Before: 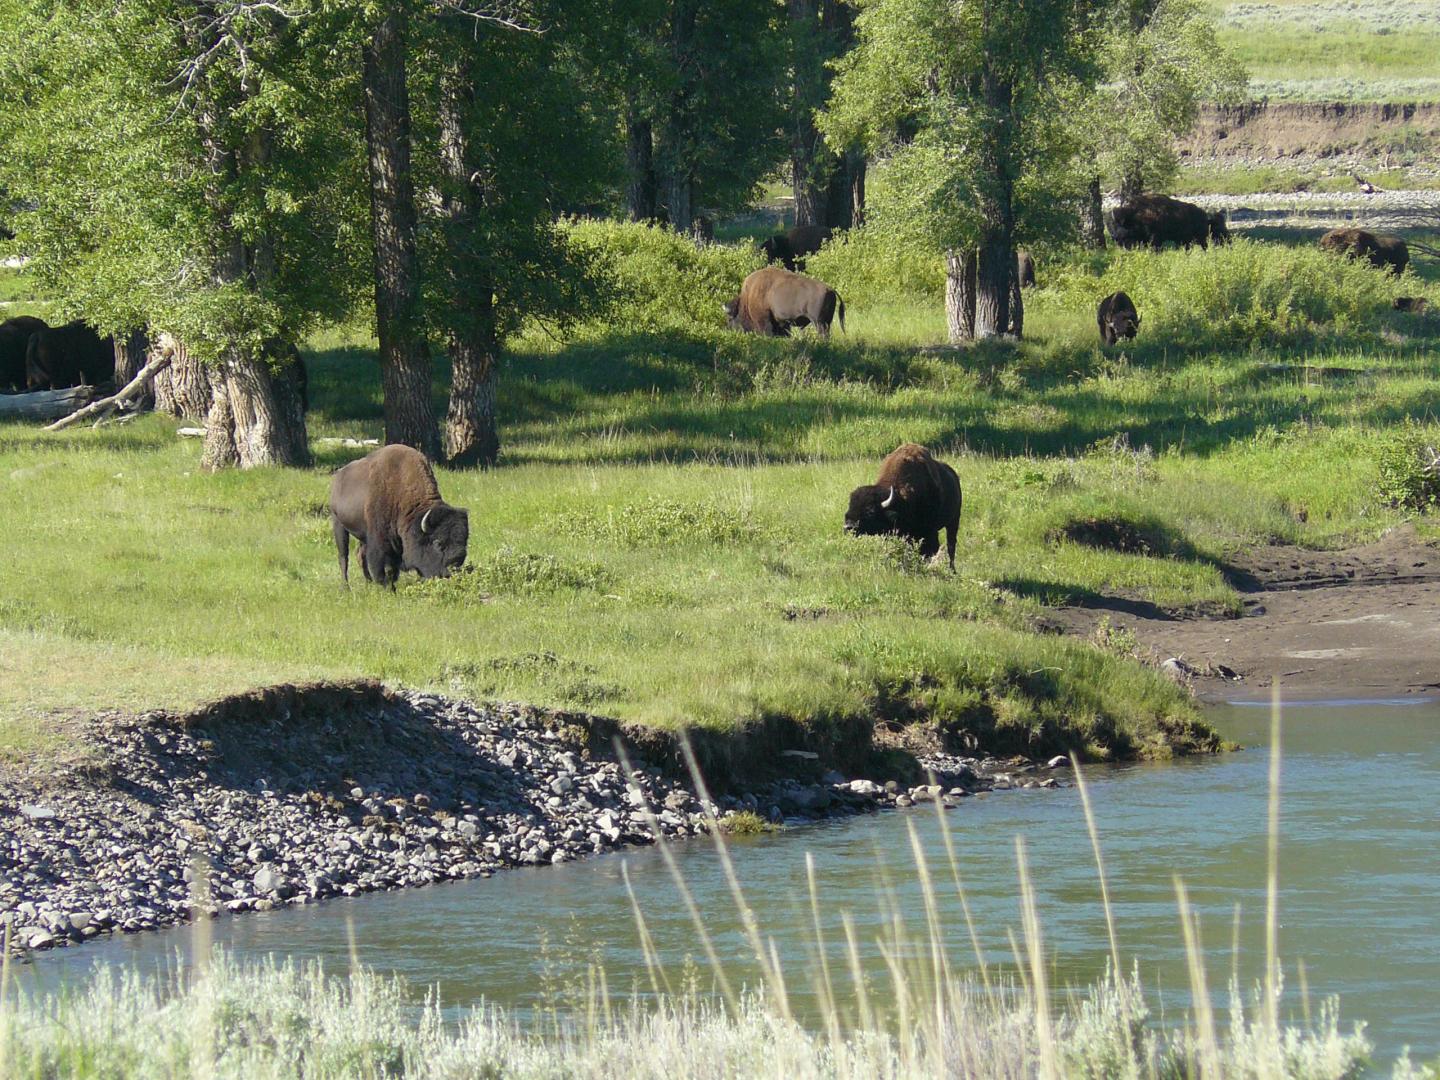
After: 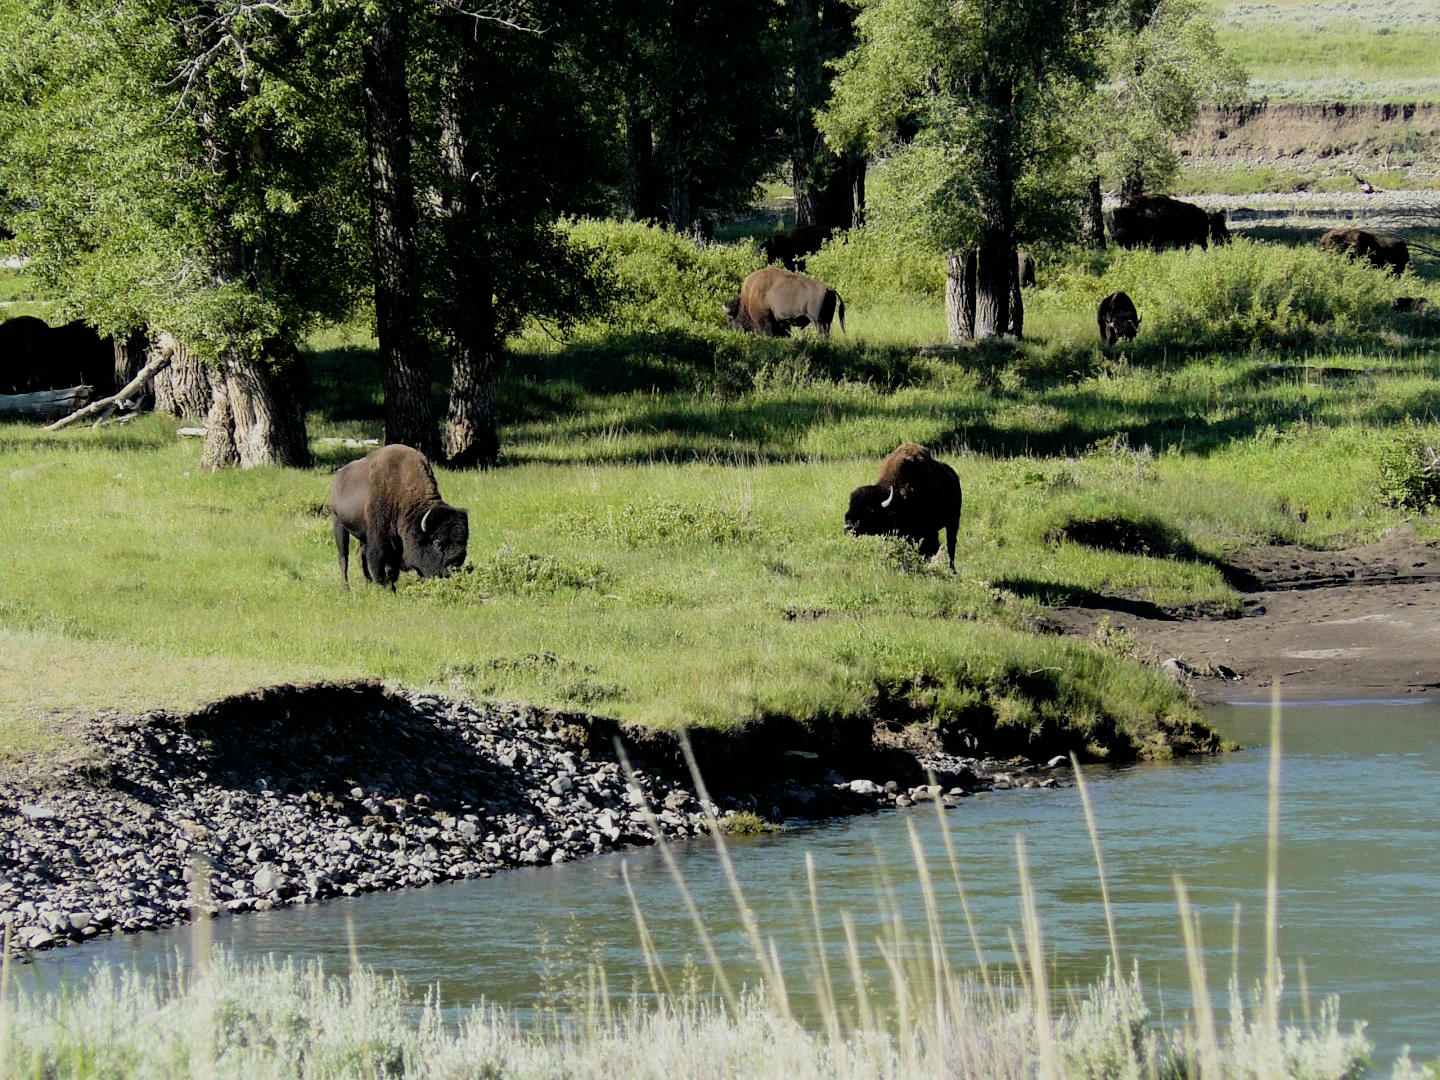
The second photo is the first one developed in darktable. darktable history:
filmic rgb: black relative exposure -5.11 EV, white relative exposure 3.96 EV, hardness 2.88, contrast 1.298, highlights saturation mix -28.54%
exposure: black level correction 0.009, exposure -0.166 EV, compensate highlight preservation false
